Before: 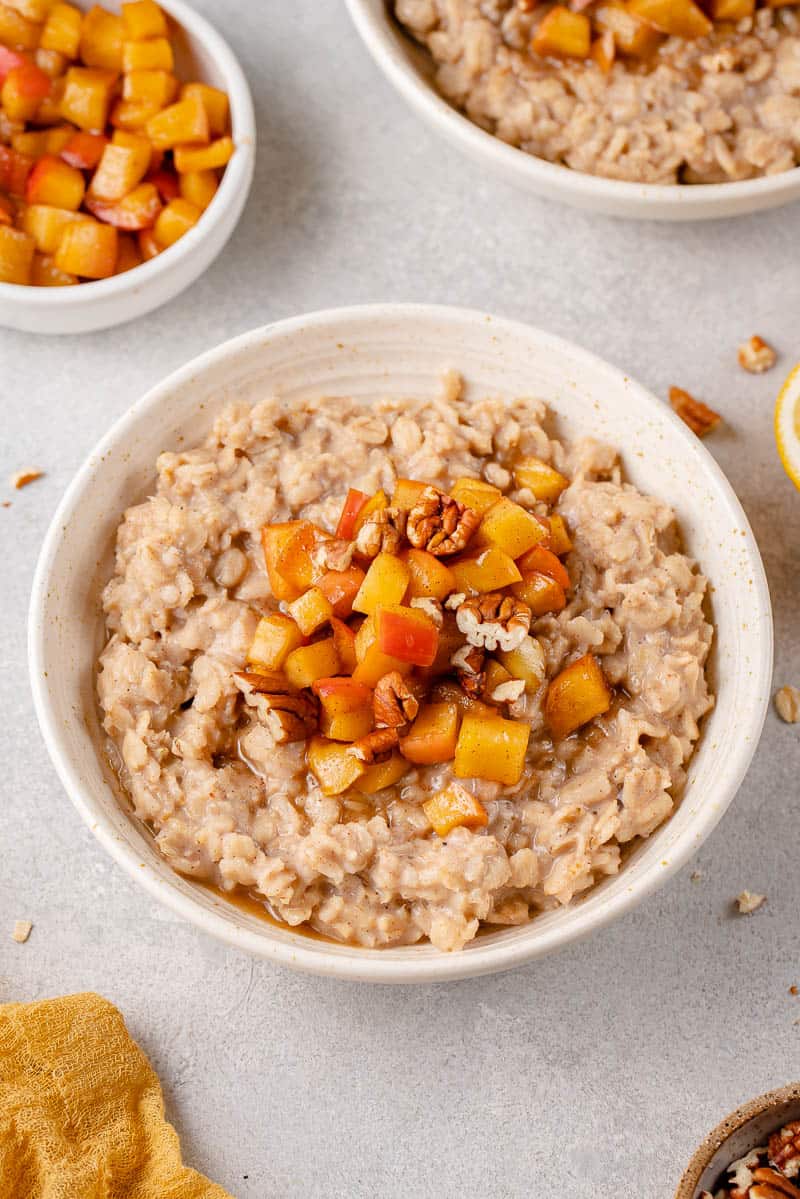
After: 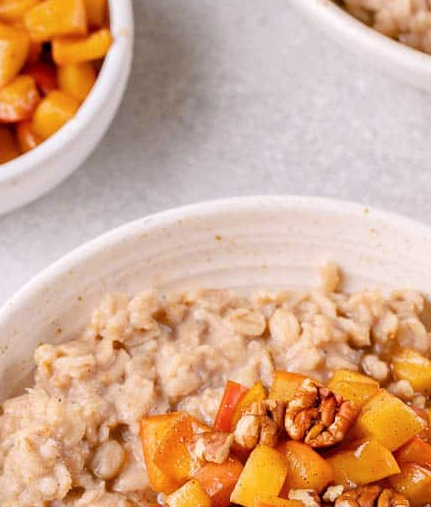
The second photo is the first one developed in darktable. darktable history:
color calibration: illuminant custom, x 0.348, y 0.366, temperature 4940.58 K
crop: left 15.306%, top 9.065%, right 30.789%, bottom 48.638%
